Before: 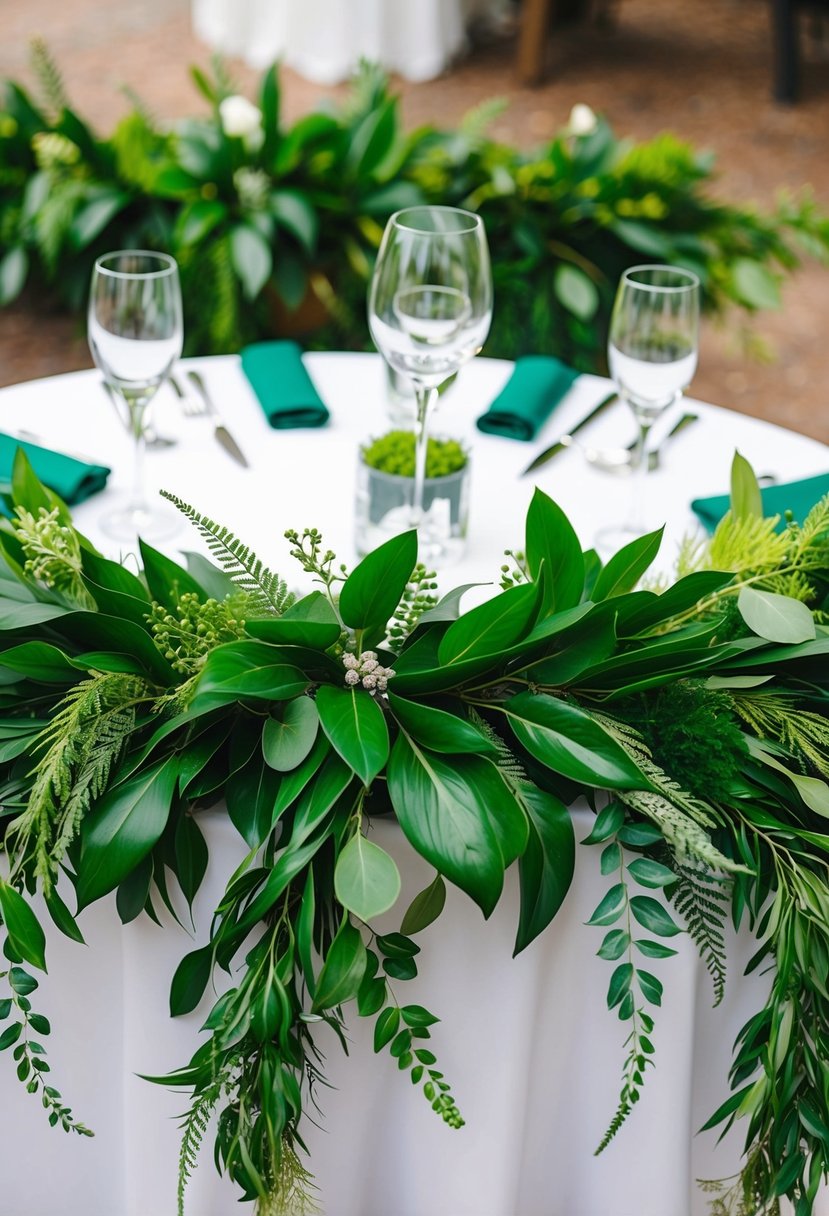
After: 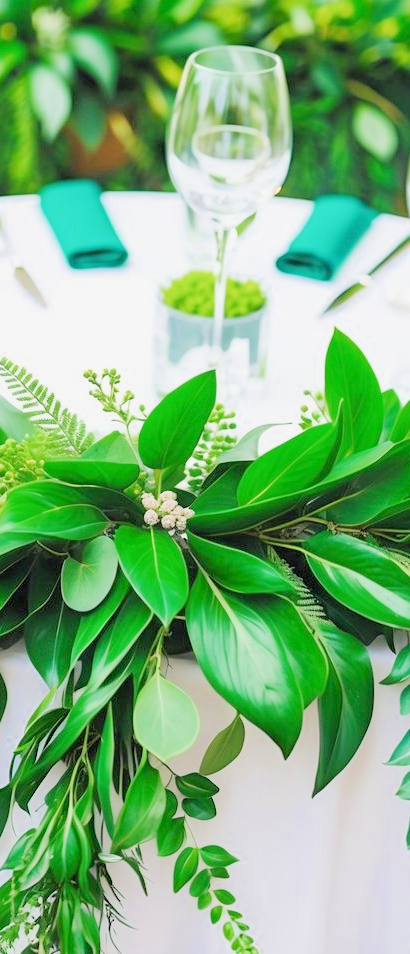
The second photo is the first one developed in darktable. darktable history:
crop and rotate: angle 0.02°, left 24.353%, top 13.219%, right 26.156%, bottom 8.224%
filmic rgb: middle gray luminance 3.44%, black relative exposure -5.92 EV, white relative exposure 6.33 EV, threshold 6 EV, dynamic range scaling 22.4%, target black luminance 0%, hardness 2.33, latitude 45.85%, contrast 0.78, highlights saturation mix 100%, shadows ↔ highlights balance 0.033%, add noise in highlights 0, preserve chrominance max RGB, color science v3 (2019), use custom middle-gray values true, iterations of high-quality reconstruction 0, contrast in highlights soft, enable highlight reconstruction true
